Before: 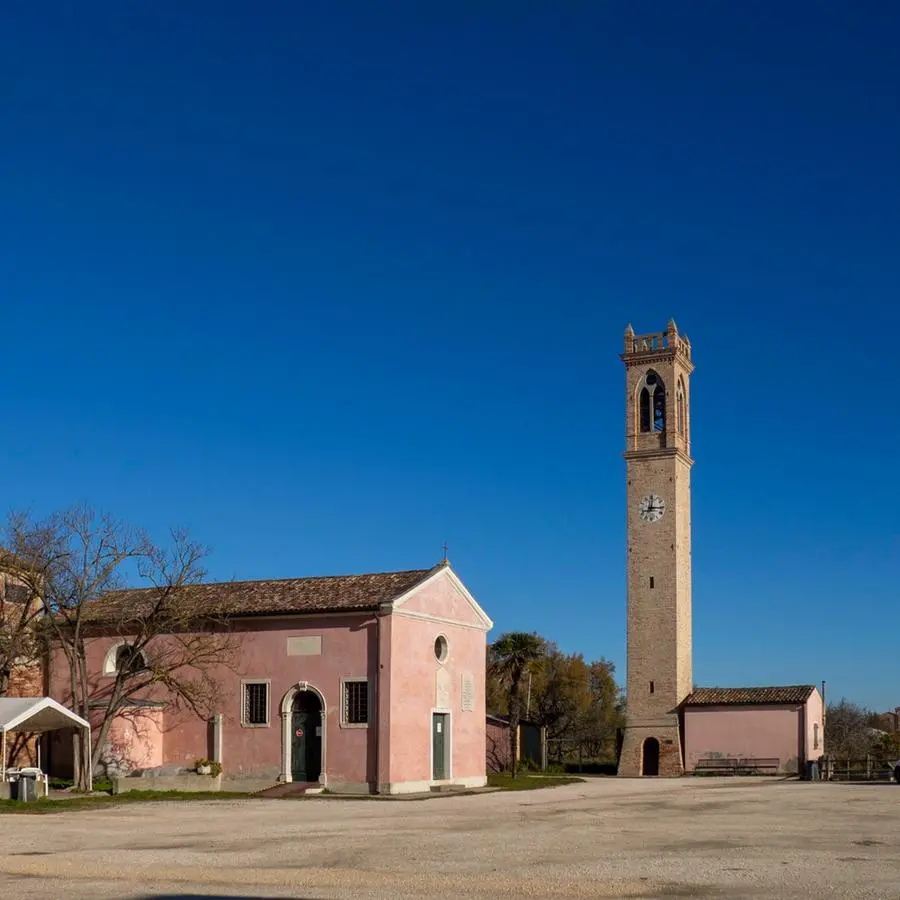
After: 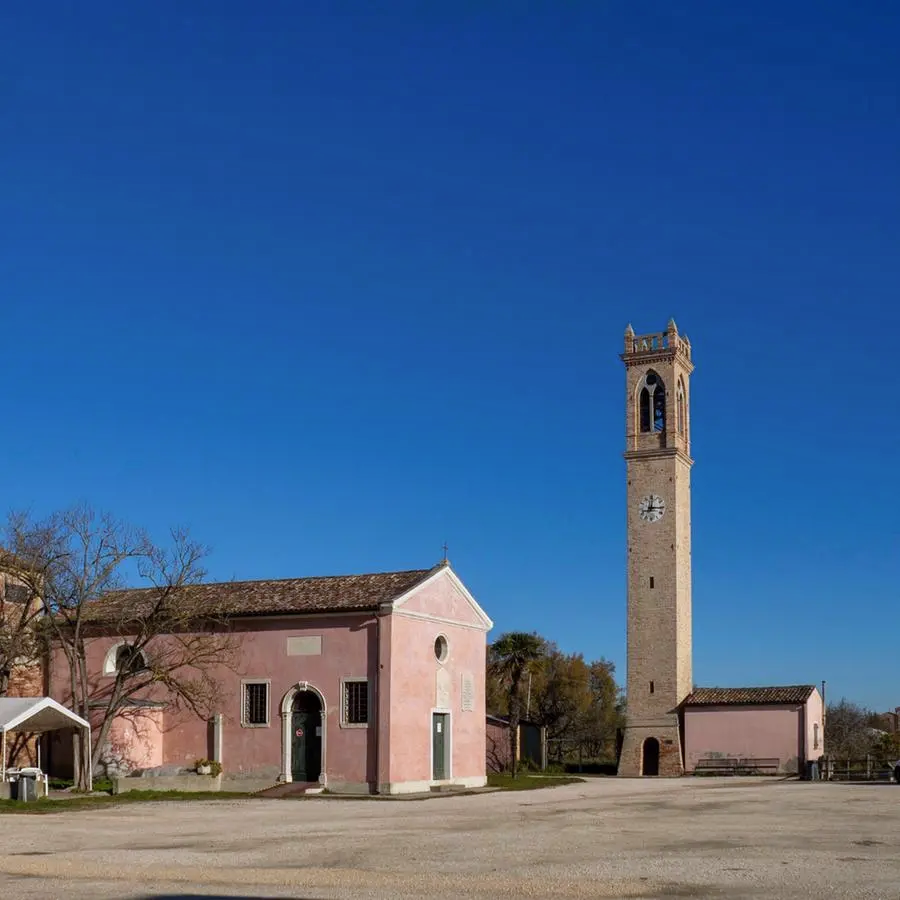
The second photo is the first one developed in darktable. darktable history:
shadows and highlights: soften with gaussian
contrast brightness saturation: saturation -0.05
color balance rgb: global vibrance -1%, saturation formula JzAzBz (2021)
white balance: red 0.976, blue 1.04
